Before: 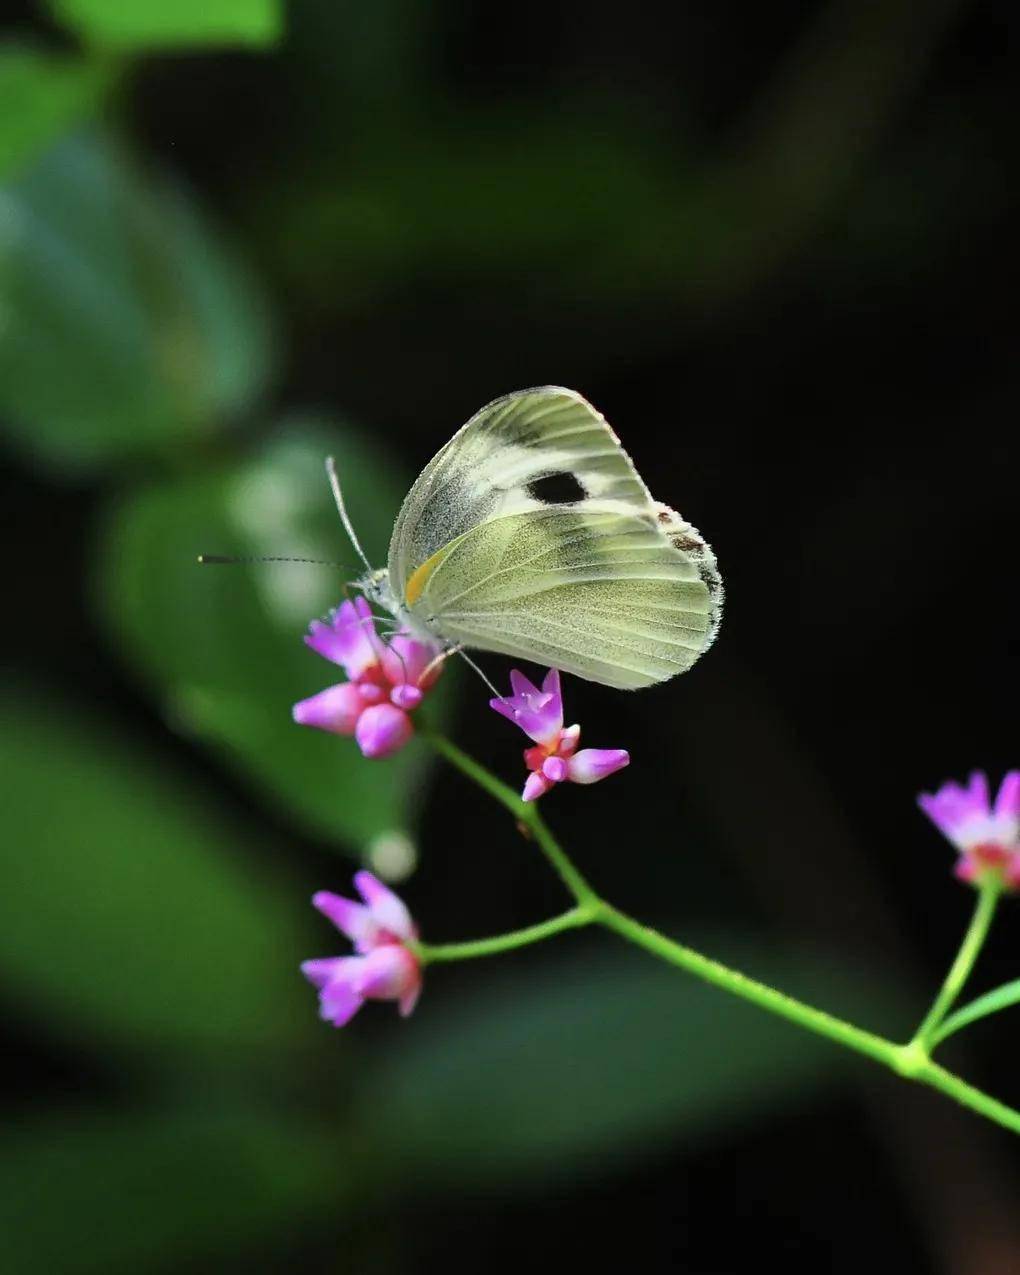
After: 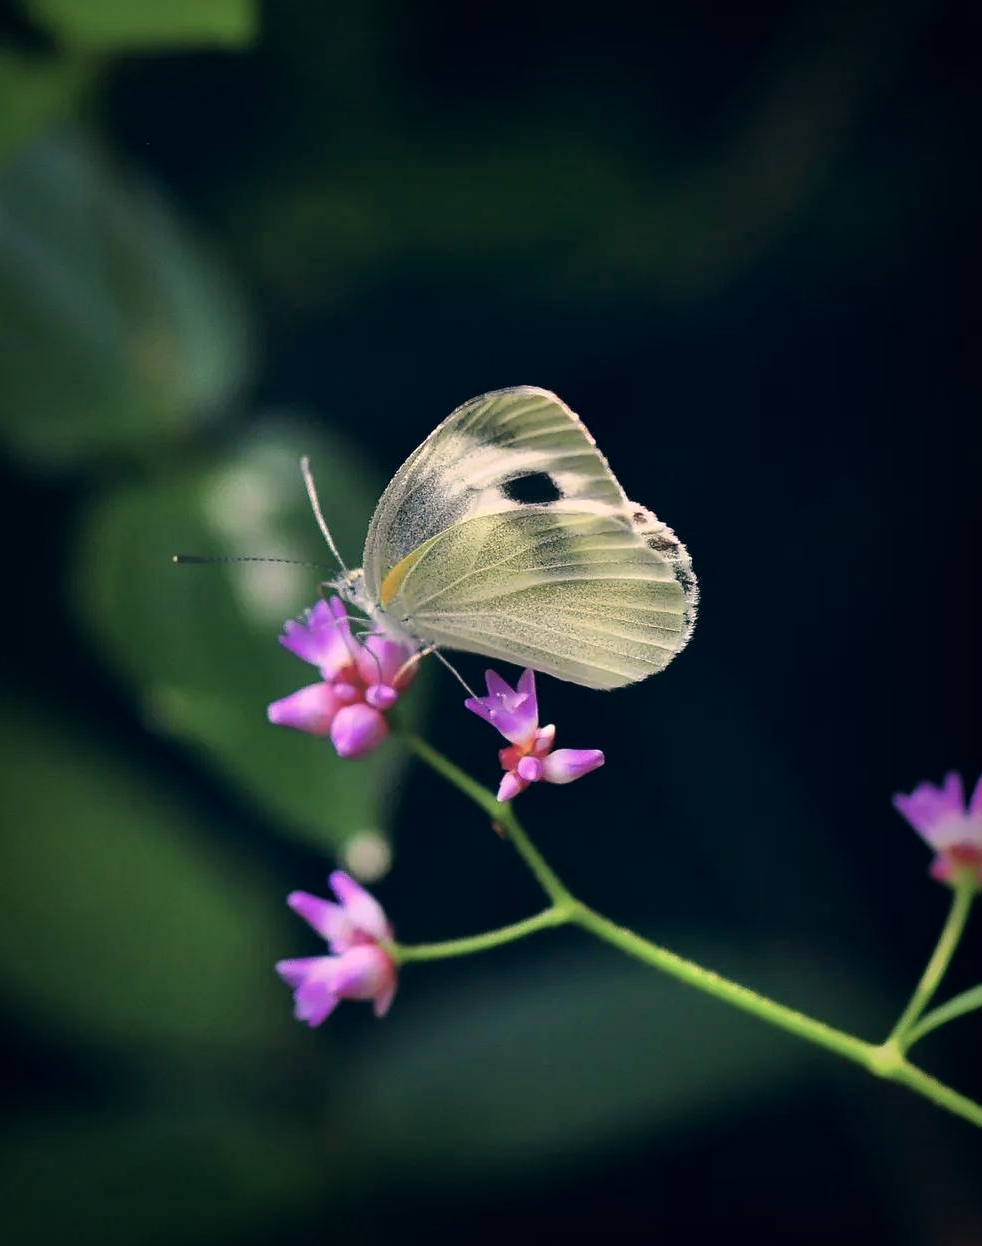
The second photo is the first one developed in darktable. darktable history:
crop and rotate: left 2.536%, right 1.107%, bottom 2.246%
vignetting: fall-off start 53.2%, brightness -0.594, saturation 0, automatic ratio true, width/height ratio 1.313, shape 0.22, unbound false
color correction: highlights a* 14.46, highlights b* 5.85, shadows a* -5.53, shadows b* -15.24, saturation 0.85
